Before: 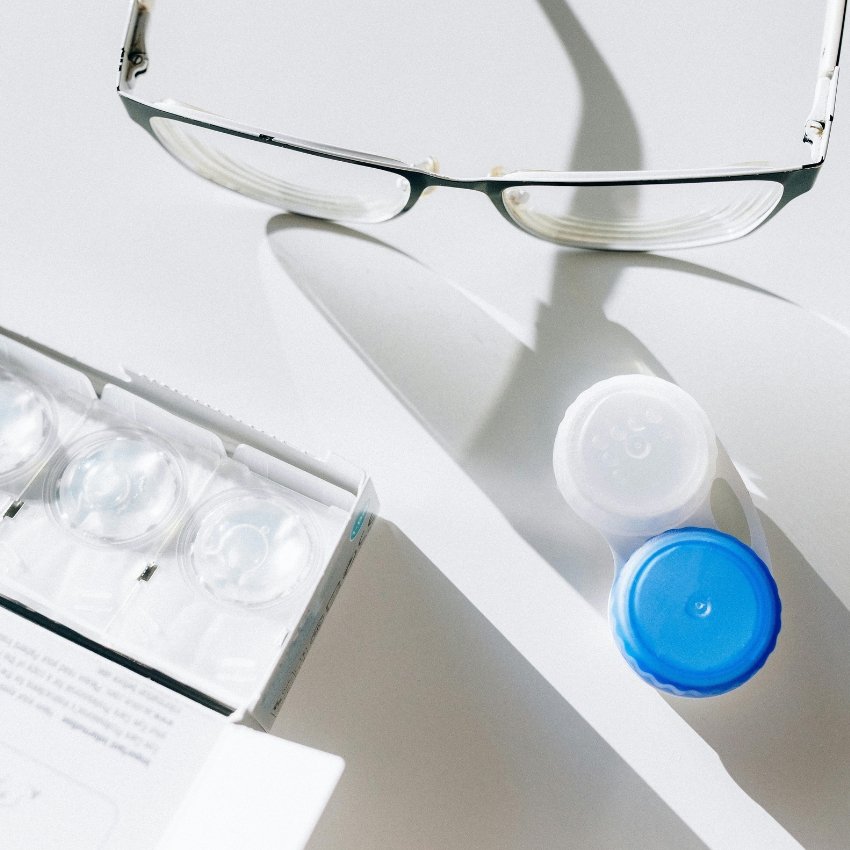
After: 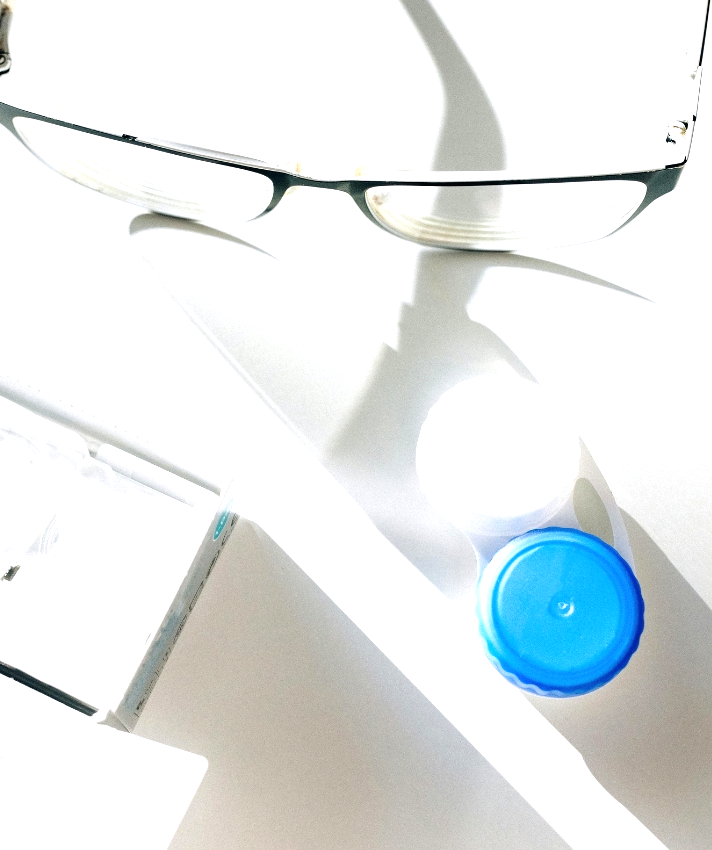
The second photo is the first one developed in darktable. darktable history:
tone equalizer: -8 EV -0.784 EV, -7 EV -0.7 EV, -6 EV -0.601 EV, -5 EV -0.363 EV, -3 EV 0.369 EV, -2 EV 0.6 EV, -1 EV 0.697 EV, +0 EV 0.72 EV
crop: left 16.141%
